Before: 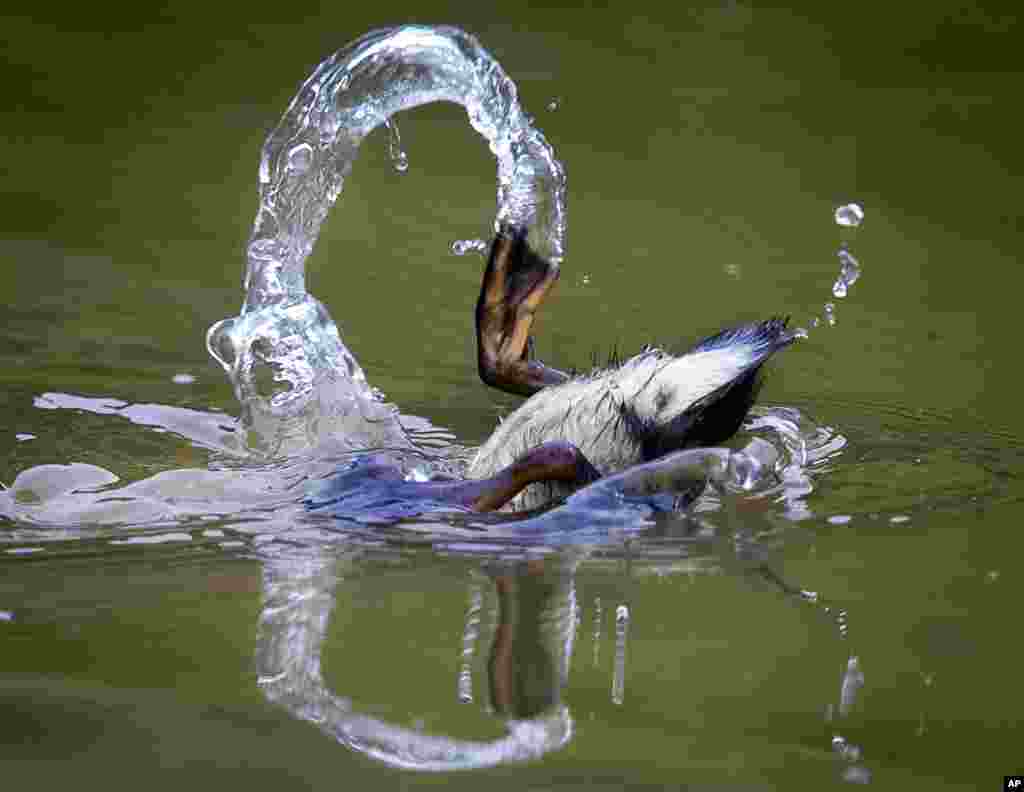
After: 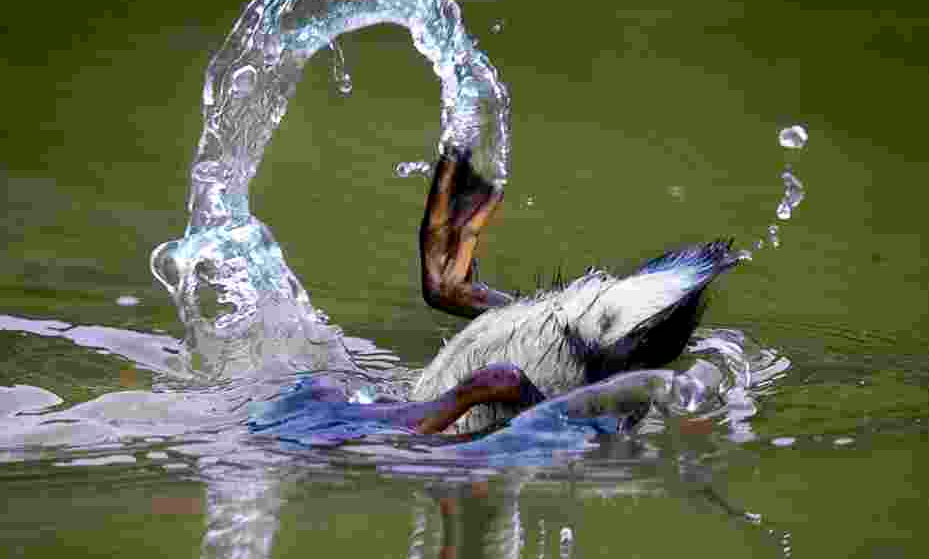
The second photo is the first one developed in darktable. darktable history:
crop: left 5.518%, top 9.947%, right 3.706%, bottom 19.447%
